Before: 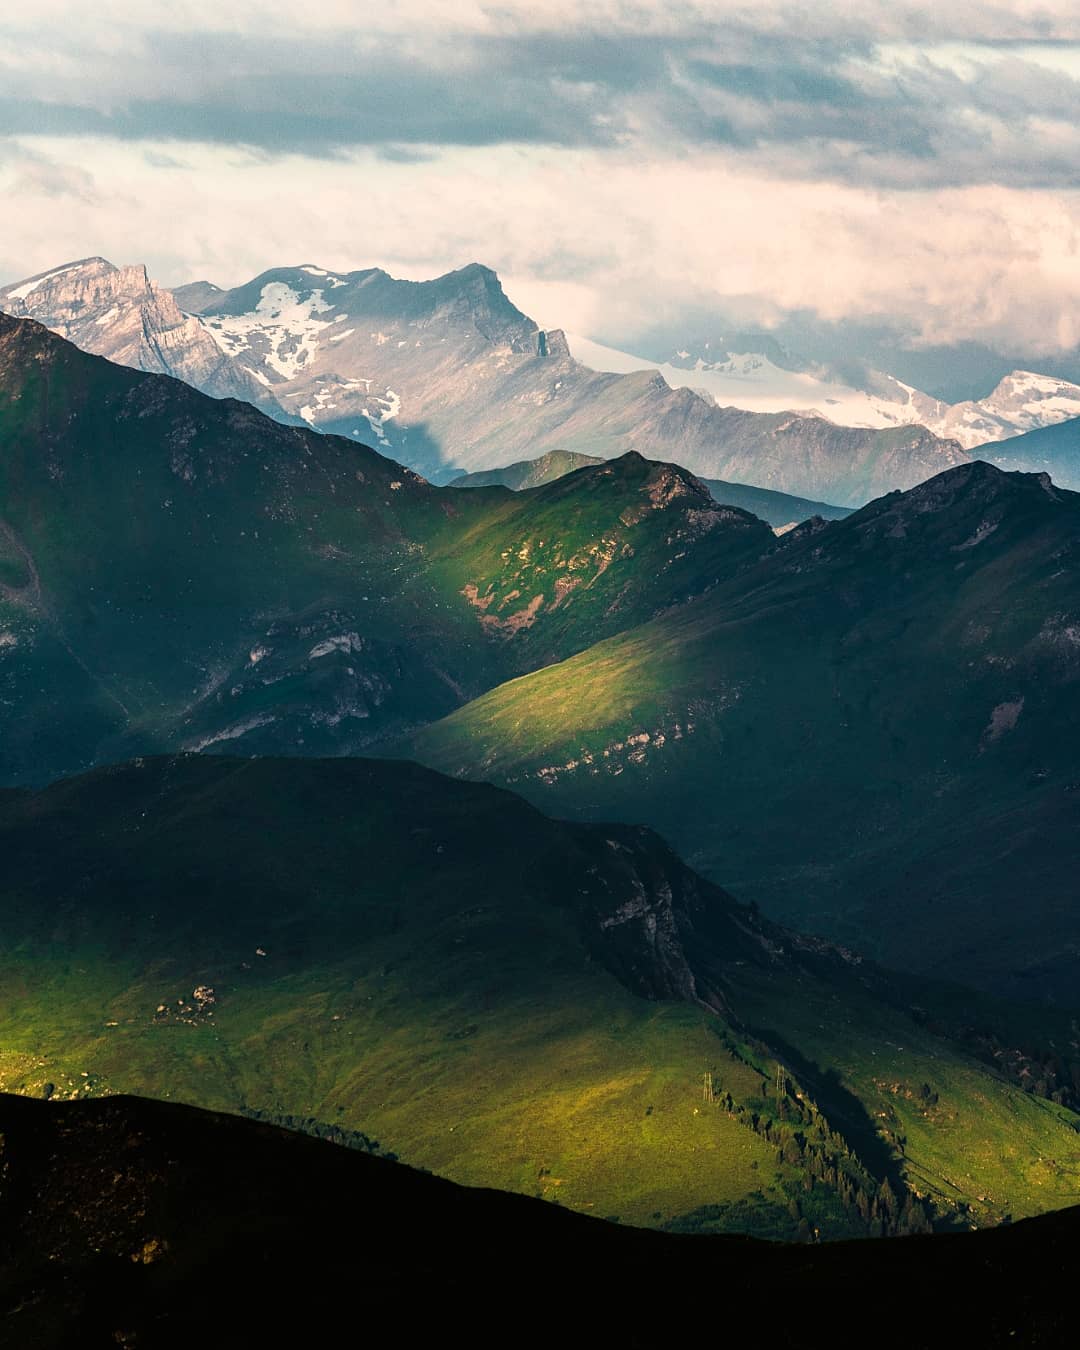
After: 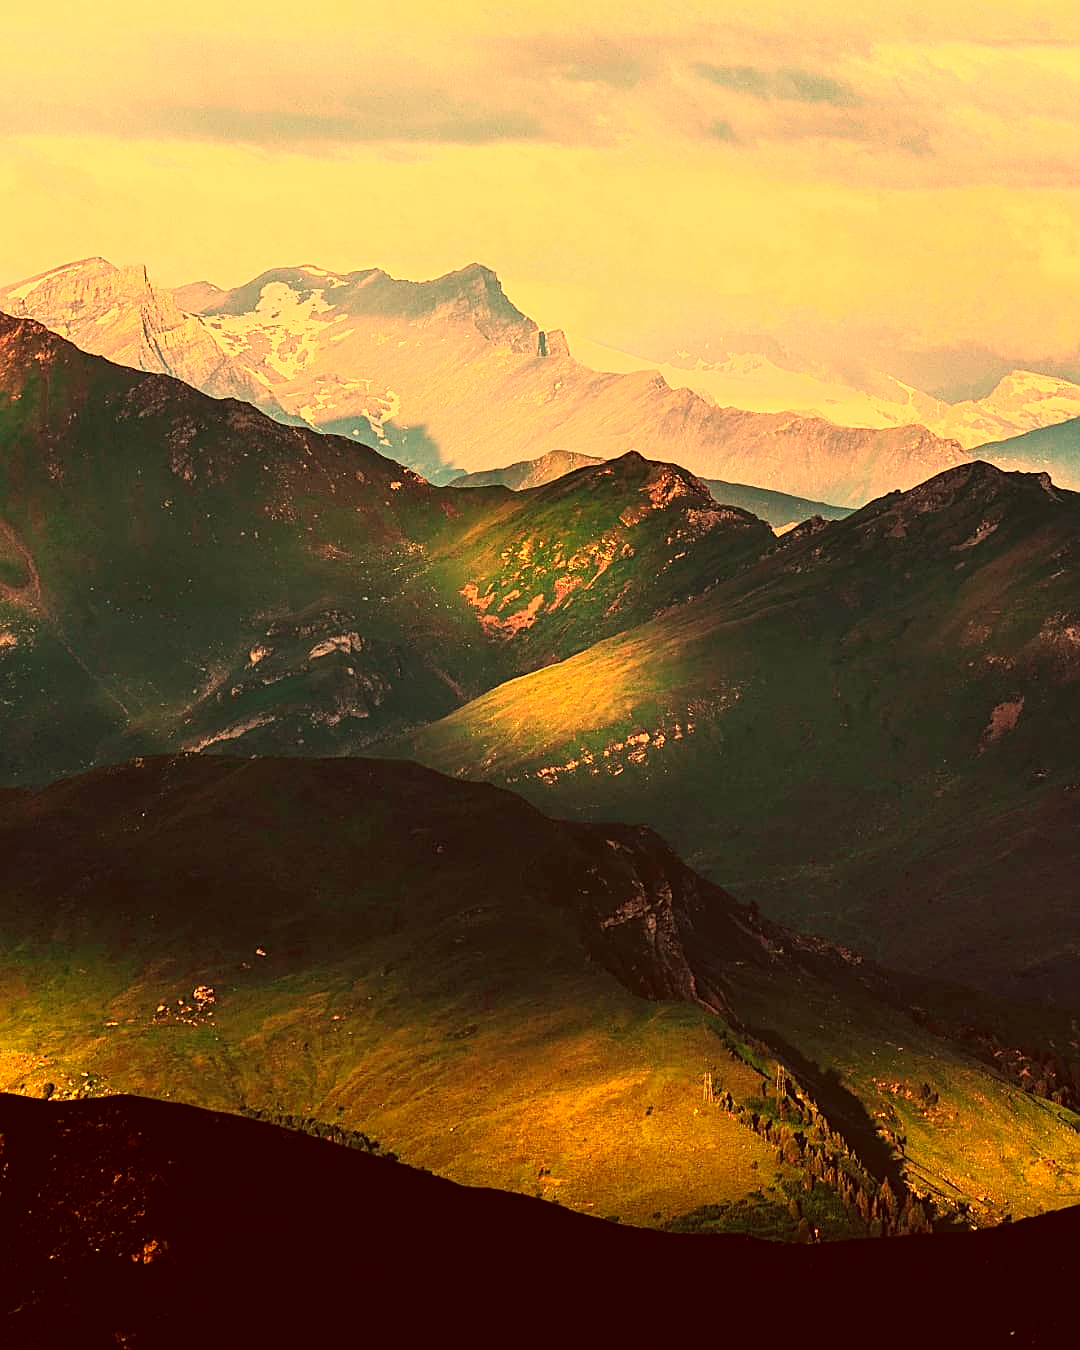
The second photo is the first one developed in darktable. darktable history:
sharpen: on, module defaults
contrast brightness saturation: contrast 0.2, brightness 0.16, saturation 0.22
white balance: red 1.467, blue 0.684
color correction: highlights a* -7.23, highlights b* -0.161, shadows a* 20.08, shadows b* 11.73
